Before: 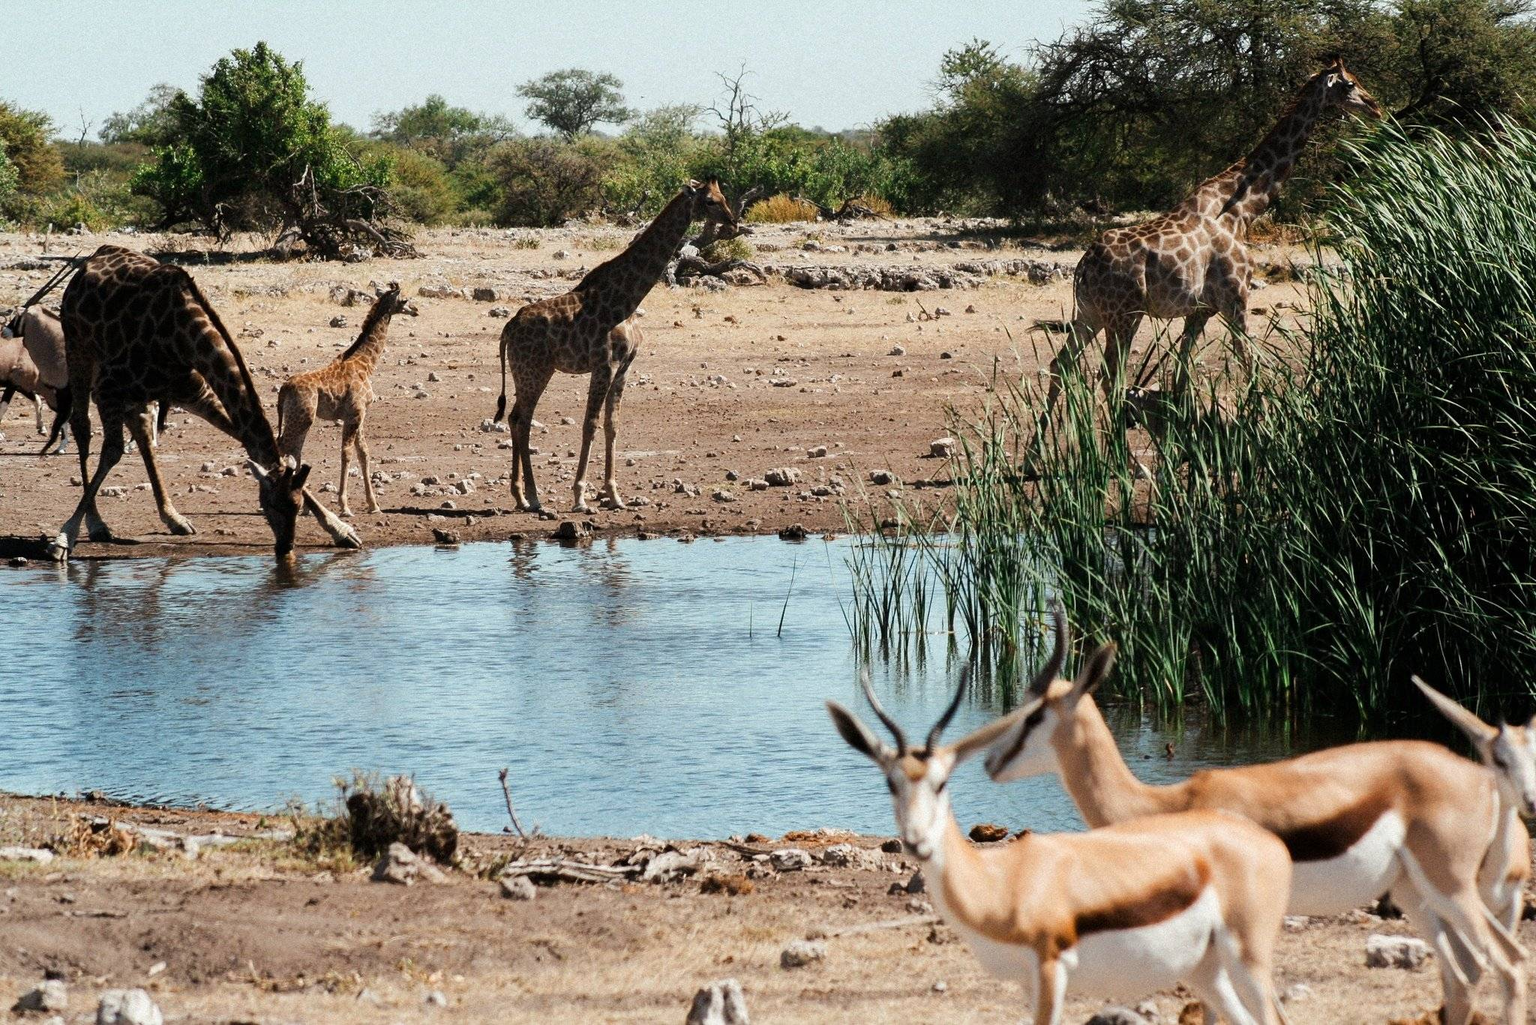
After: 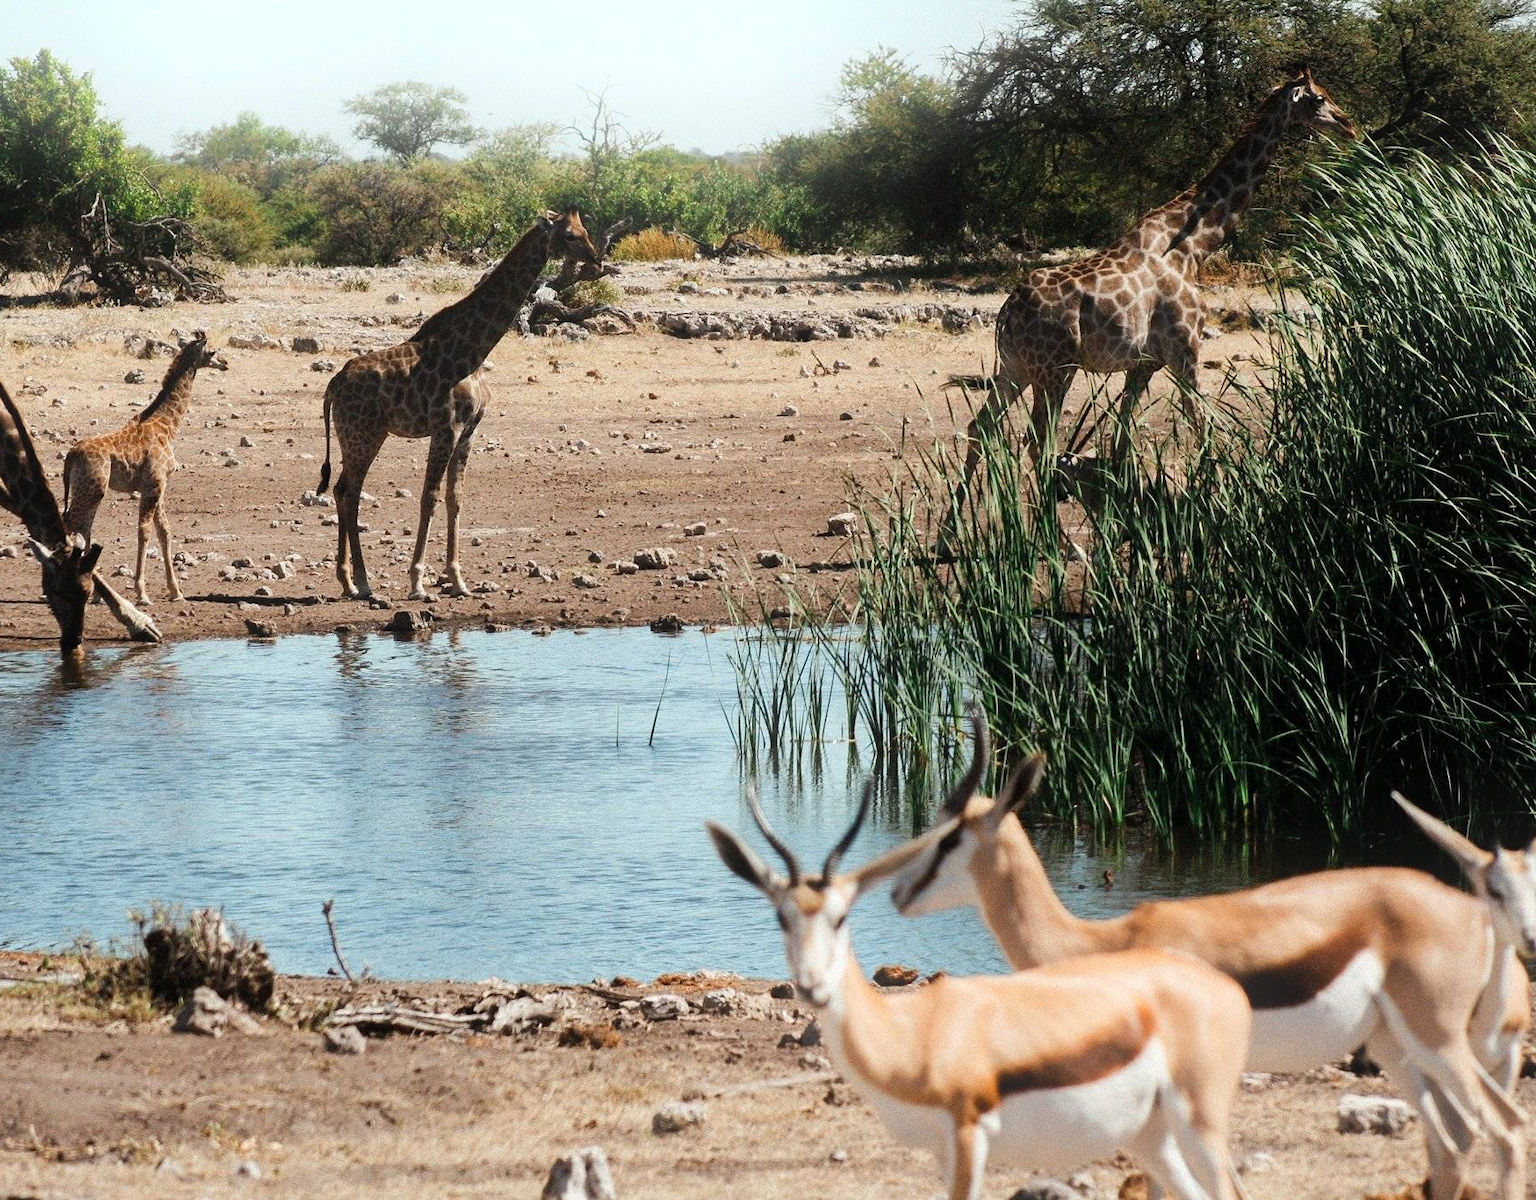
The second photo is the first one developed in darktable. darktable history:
bloom: size 16%, threshold 98%, strength 20%
crop and rotate: left 14.584%
